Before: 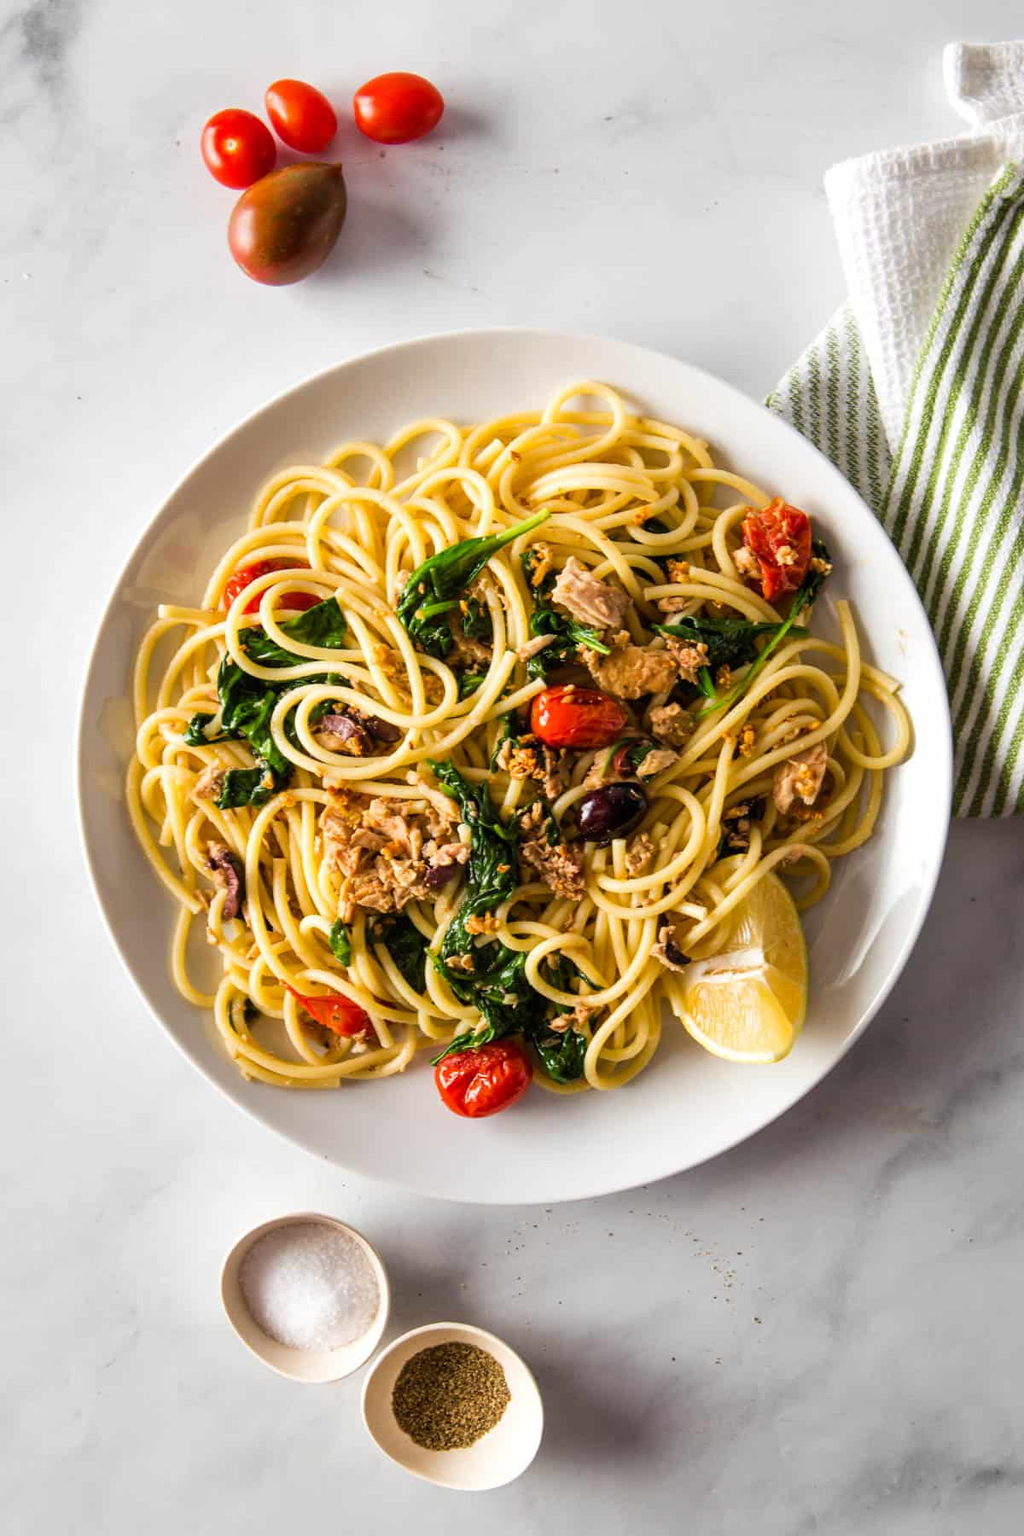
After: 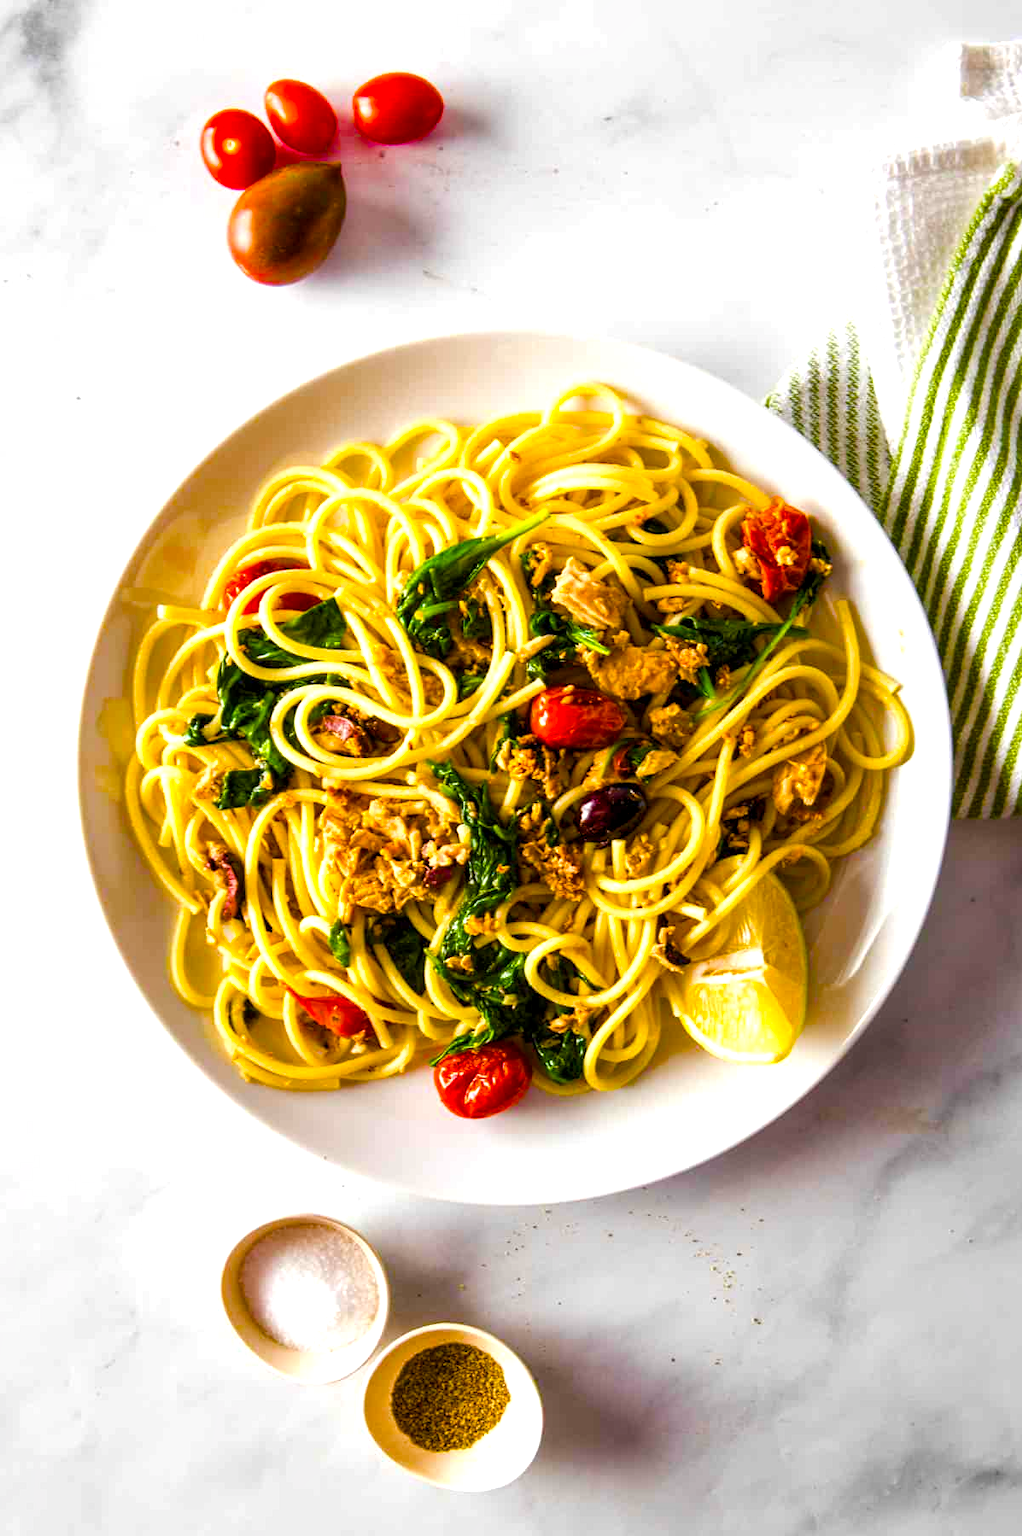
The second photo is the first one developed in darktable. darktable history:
color balance rgb: linear chroma grading › shadows 10%, linear chroma grading › highlights 10%, linear chroma grading › global chroma 15%, linear chroma grading › mid-tones 15%, perceptual saturation grading › global saturation 40%, perceptual saturation grading › highlights -25%, perceptual saturation grading › mid-tones 35%, perceptual saturation grading › shadows 35%, perceptual brilliance grading › global brilliance 11.29%, global vibrance 11.29%
local contrast: highlights 100%, shadows 100%, detail 120%, midtone range 0.2
crop and rotate: left 0.126%
